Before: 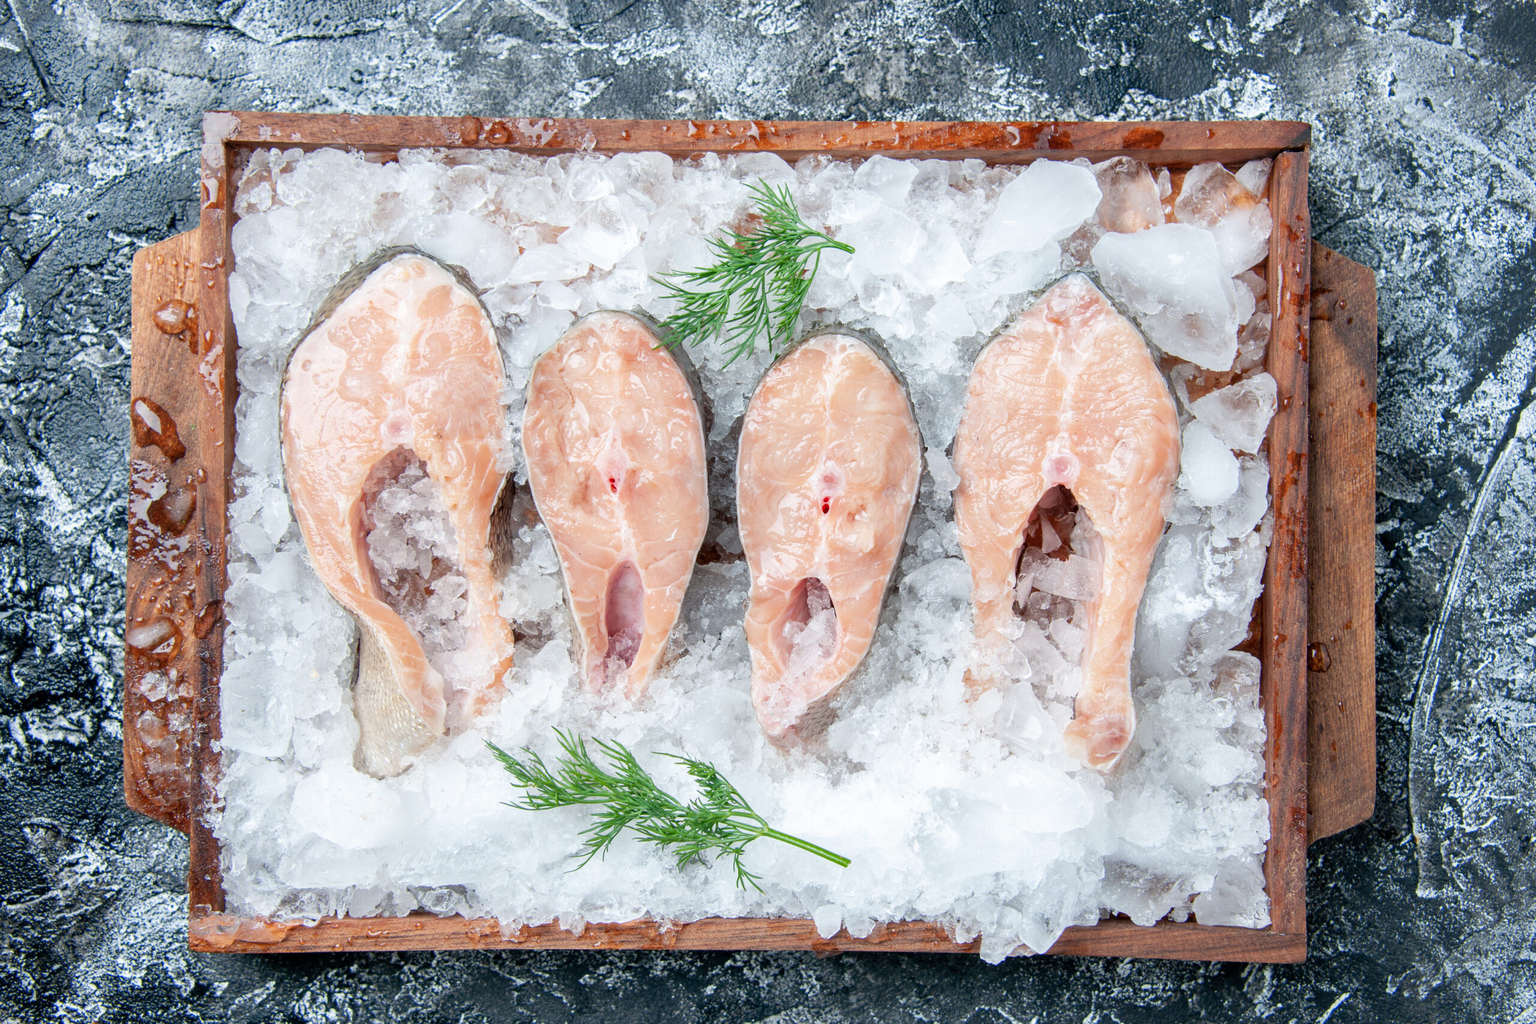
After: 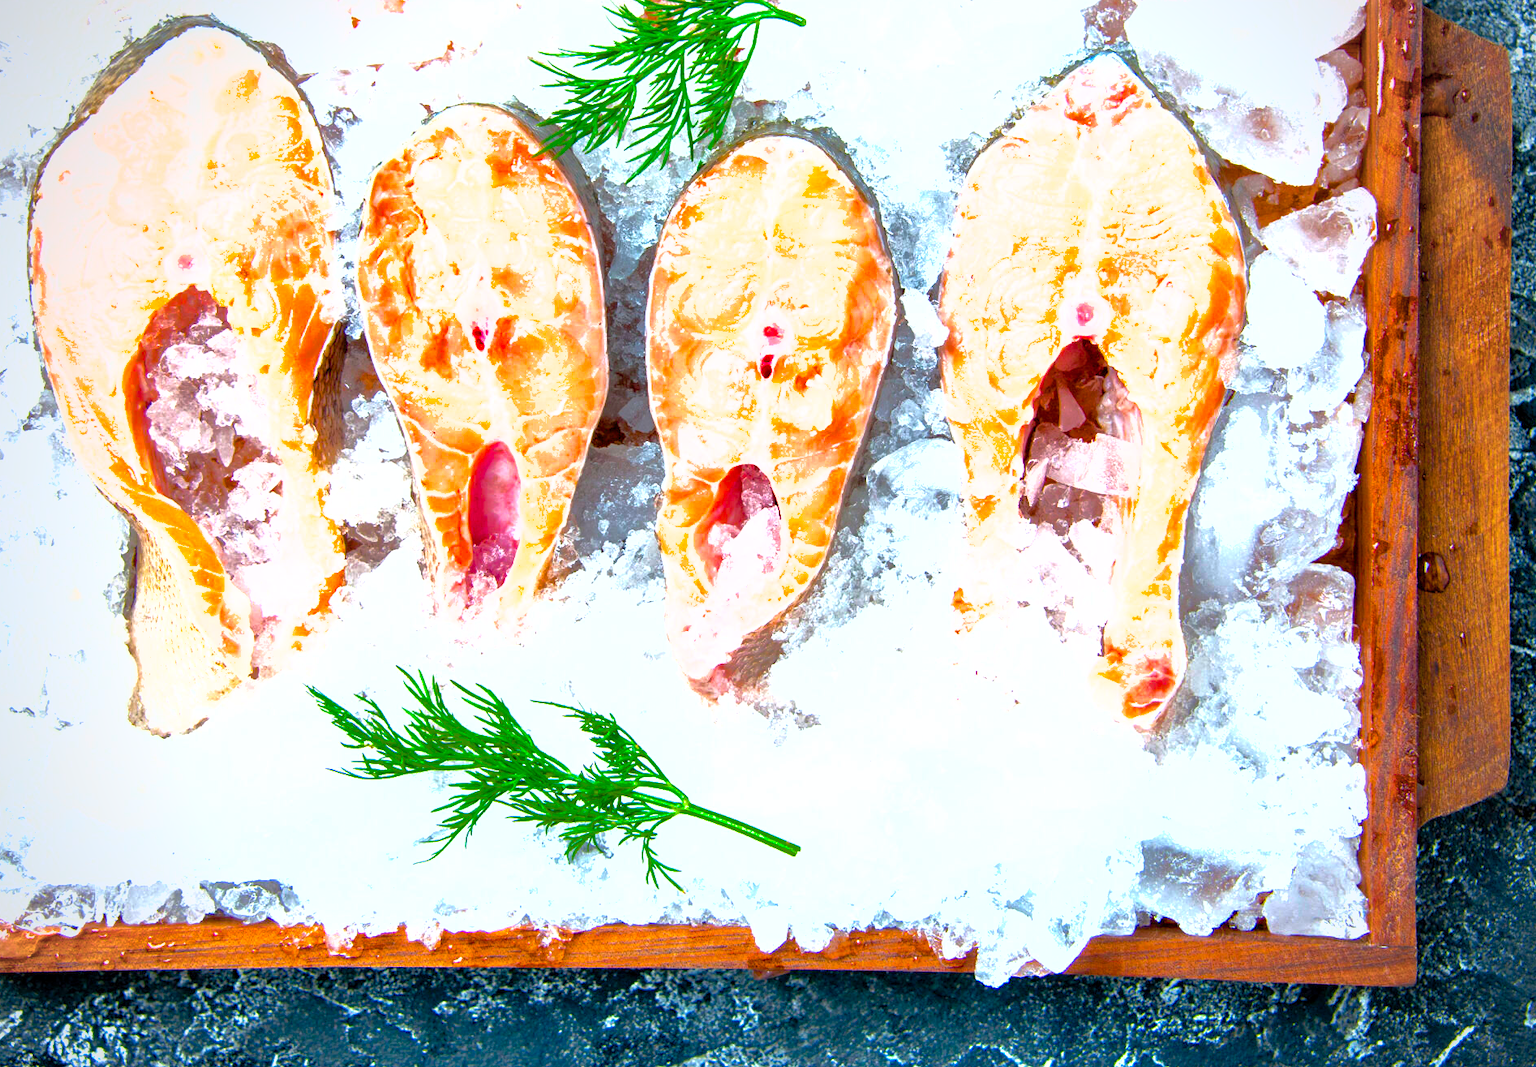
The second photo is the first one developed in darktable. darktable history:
vignetting: fall-off radius 63.6%
color balance rgb: linear chroma grading › global chroma 20%, perceptual saturation grading › global saturation 65%, perceptual saturation grading › highlights 50%, perceptual saturation grading › shadows 30%, perceptual brilliance grading › global brilliance 12%, perceptual brilliance grading › highlights 15%, global vibrance 20%
shadows and highlights: on, module defaults
crop: left 16.871%, top 22.857%, right 9.116%
